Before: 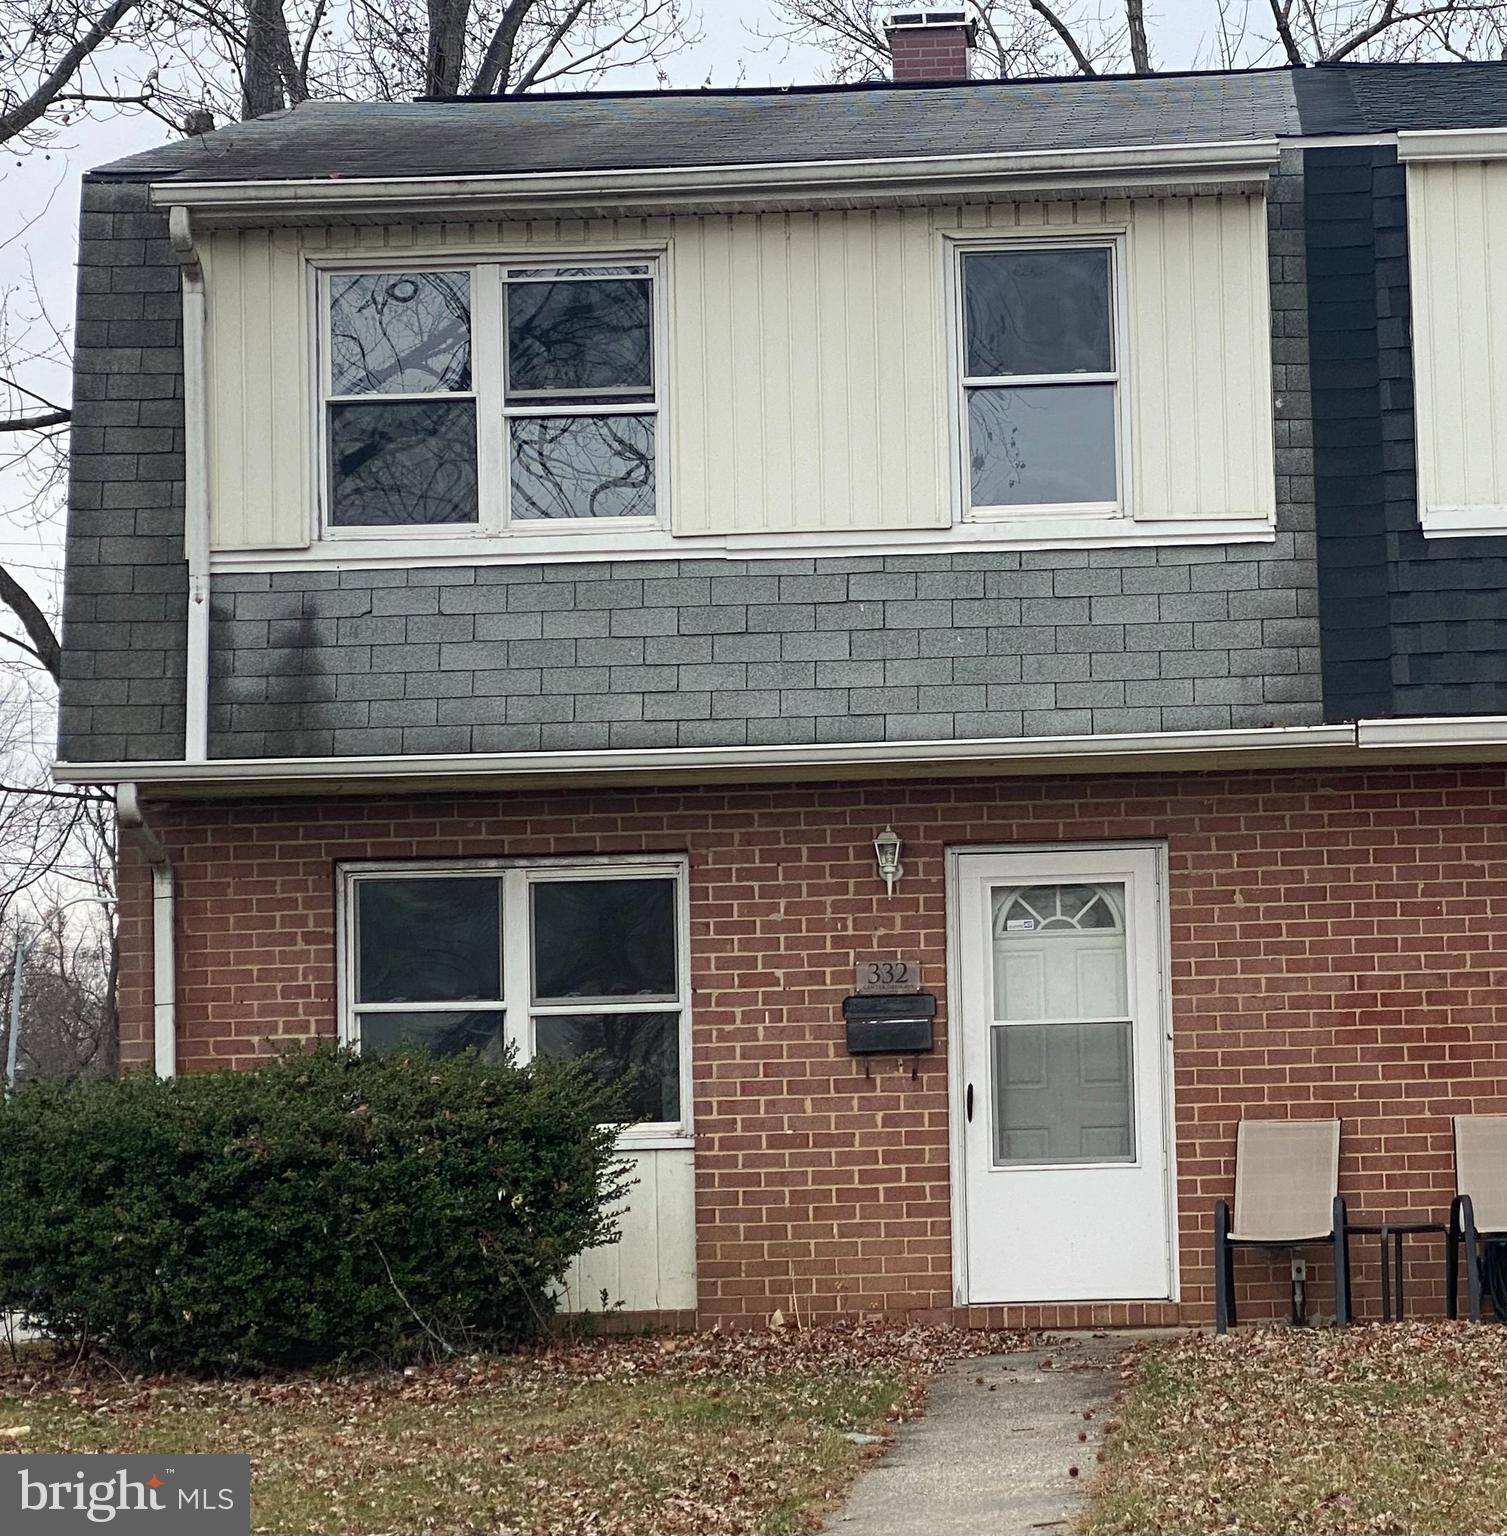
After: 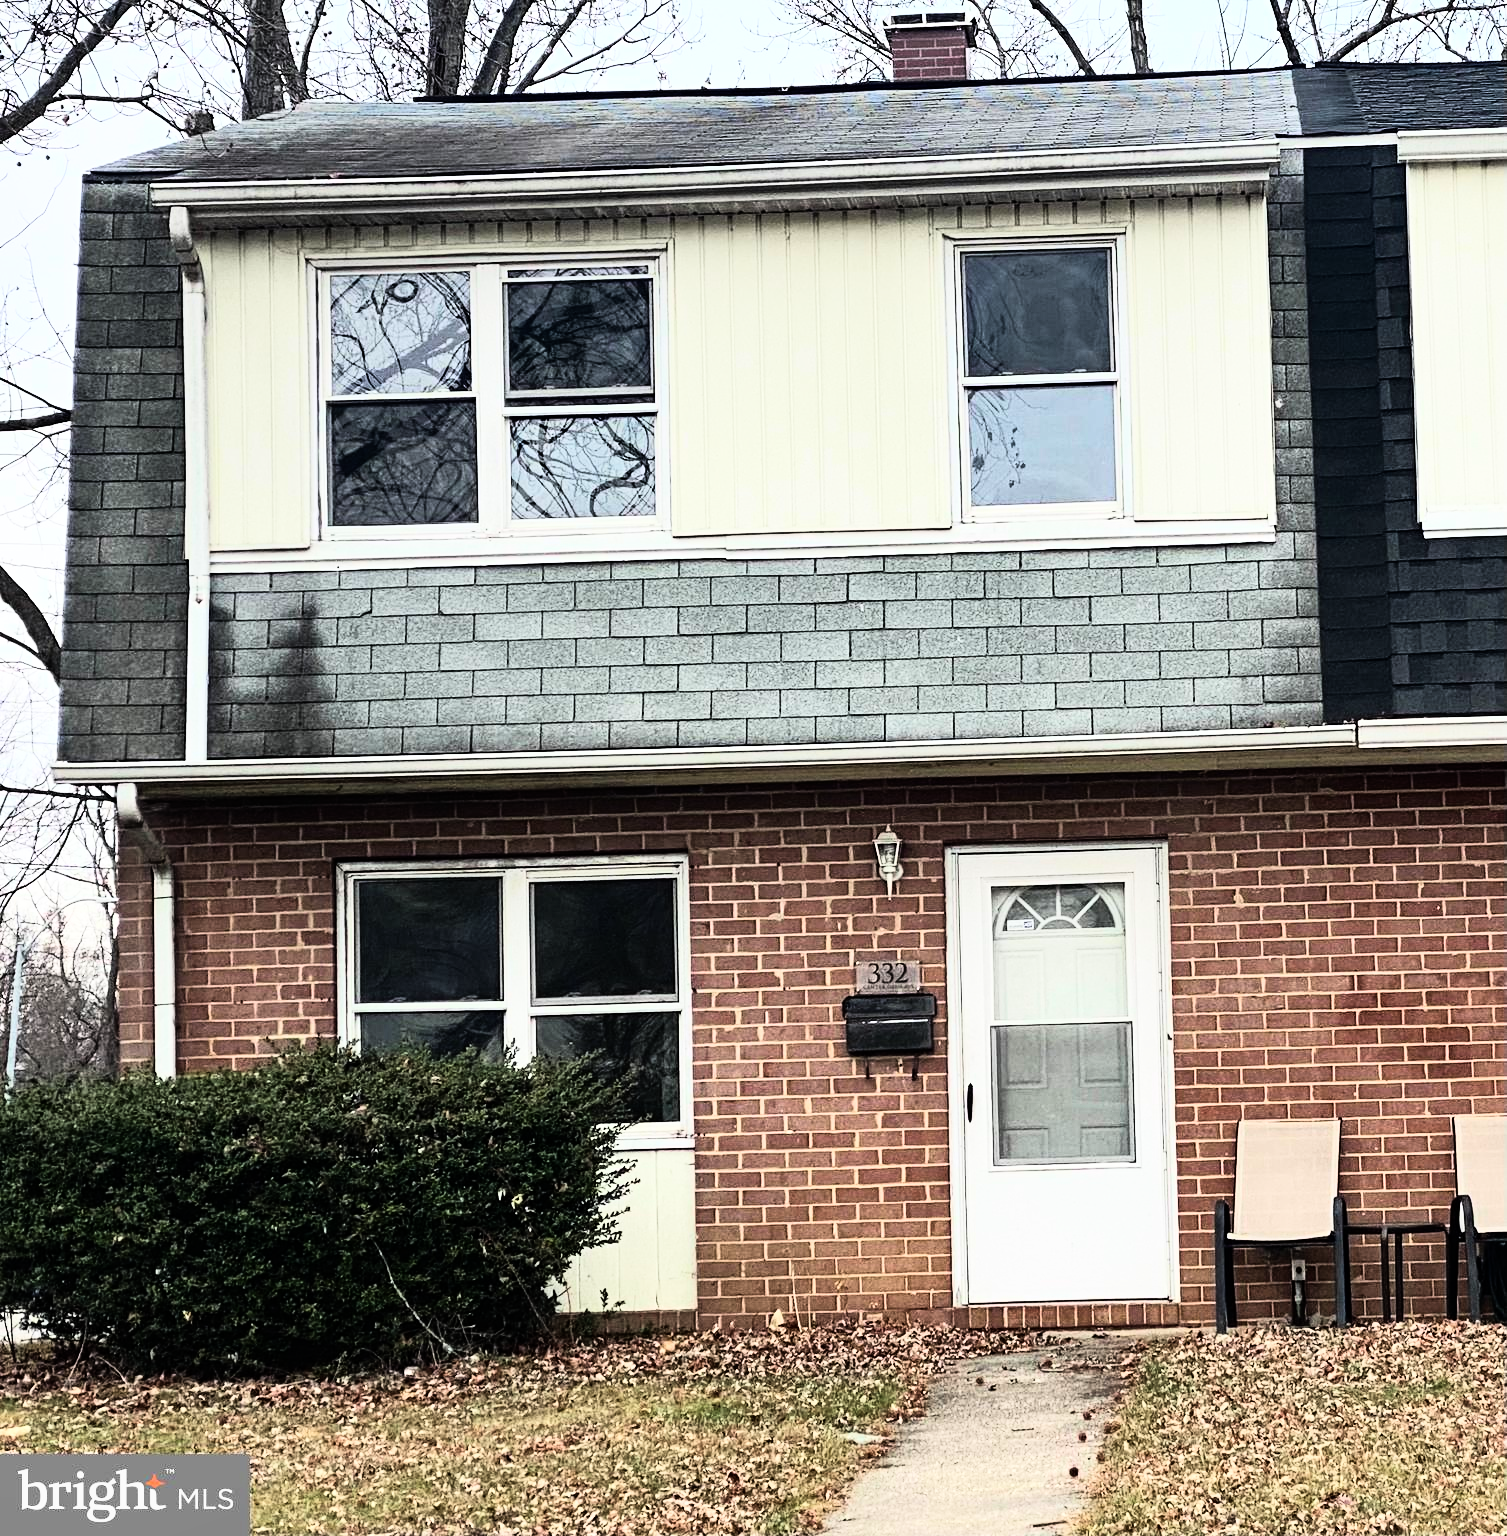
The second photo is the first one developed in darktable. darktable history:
shadows and highlights: shadows 22.7, highlights -48.71, soften with gaussian
rgb curve: curves: ch0 [(0, 0) (0.21, 0.15) (0.24, 0.21) (0.5, 0.75) (0.75, 0.96) (0.89, 0.99) (1, 1)]; ch1 [(0, 0.02) (0.21, 0.13) (0.25, 0.2) (0.5, 0.67) (0.75, 0.9) (0.89, 0.97) (1, 1)]; ch2 [(0, 0.02) (0.21, 0.13) (0.25, 0.2) (0.5, 0.67) (0.75, 0.9) (0.89, 0.97) (1, 1)], compensate middle gray true
